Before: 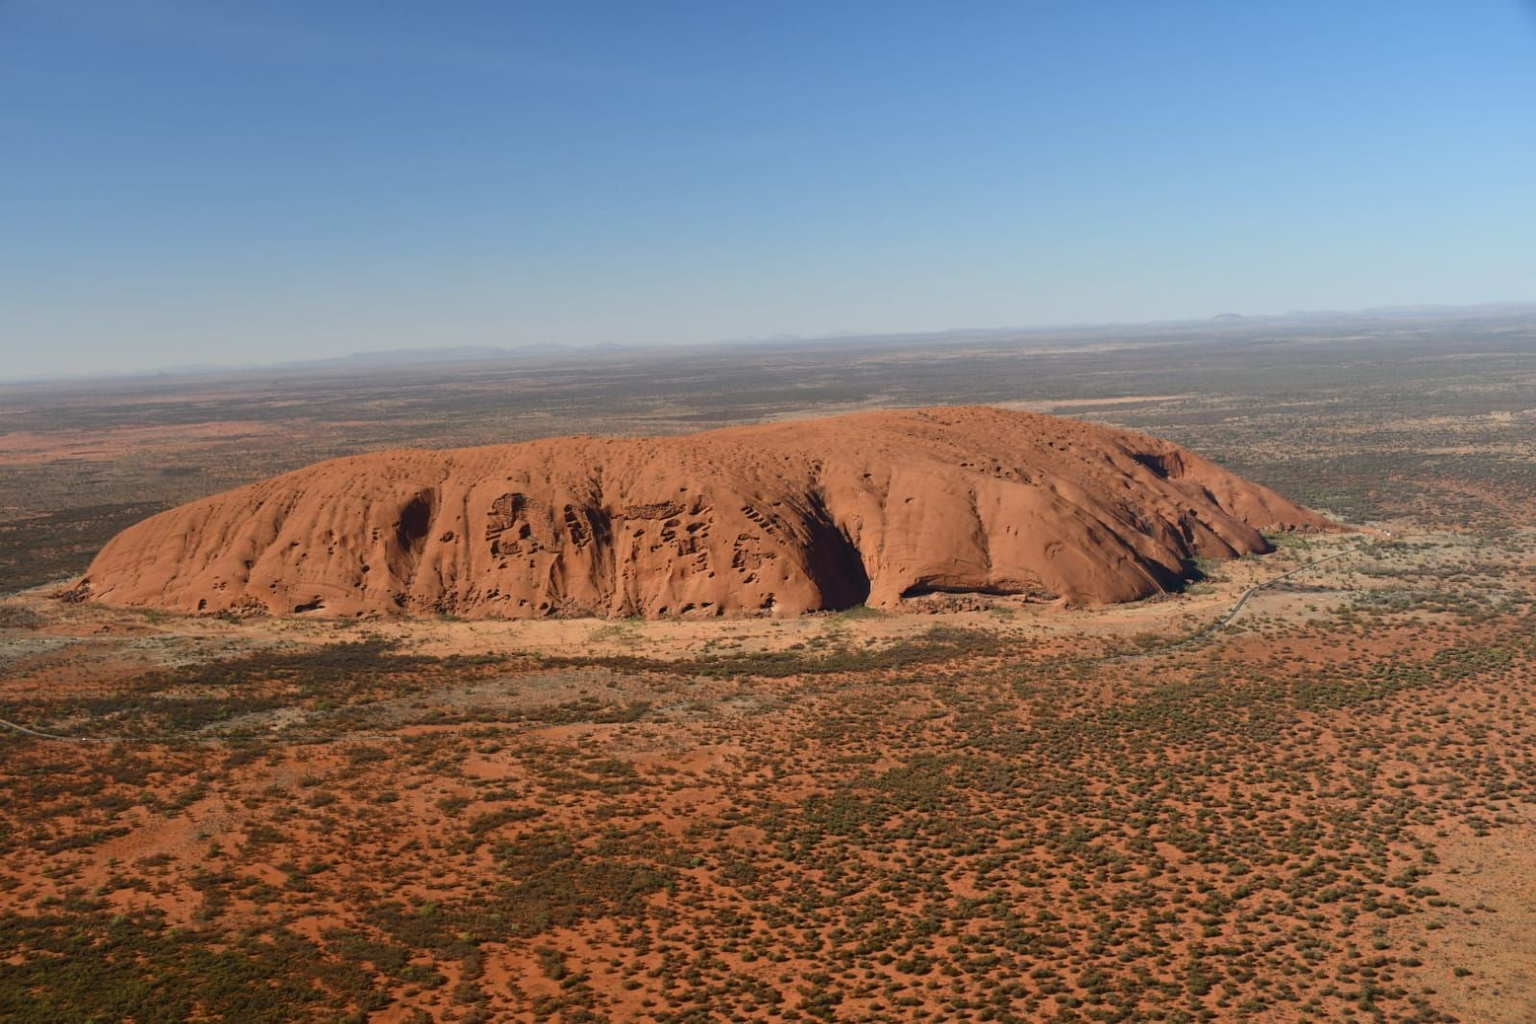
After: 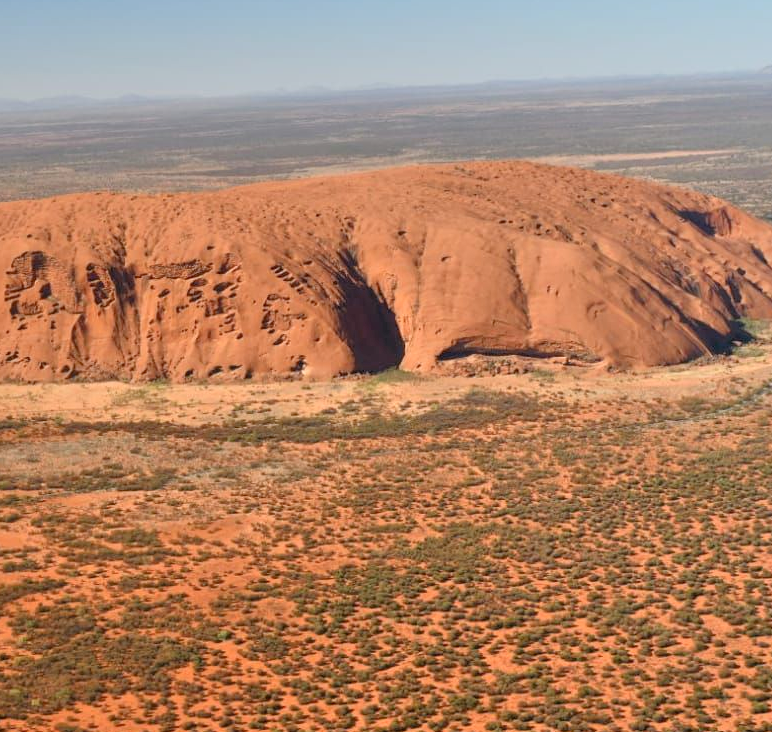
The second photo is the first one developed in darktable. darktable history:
crop: left 31.379%, top 24.658%, right 20.326%, bottom 6.628%
tone equalizer: -7 EV 0.15 EV, -6 EV 0.6 EV, -5 EV 1.15 EV, -4 EV 1.33 EV, -3 EV 1.15 EV, -2 EV 0.6 EV, -1 EV 0.15 EV, mask exposure compensation -0.5 EV
